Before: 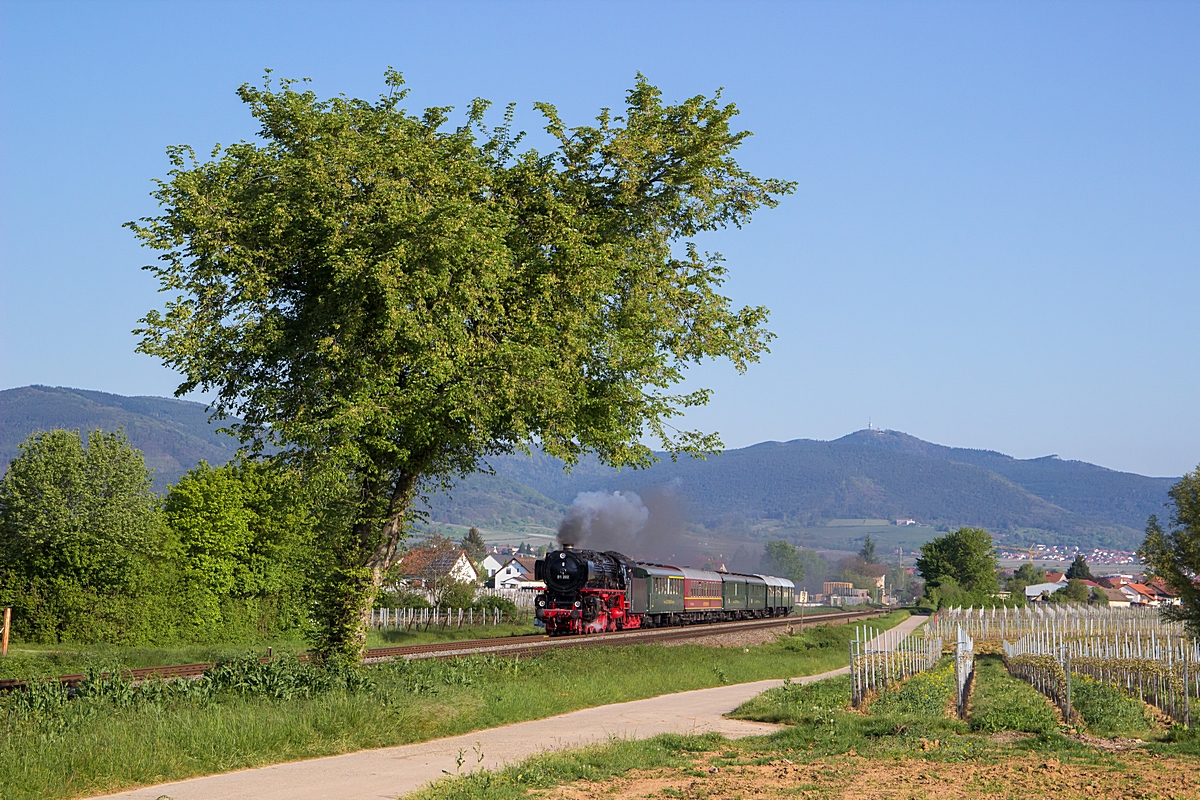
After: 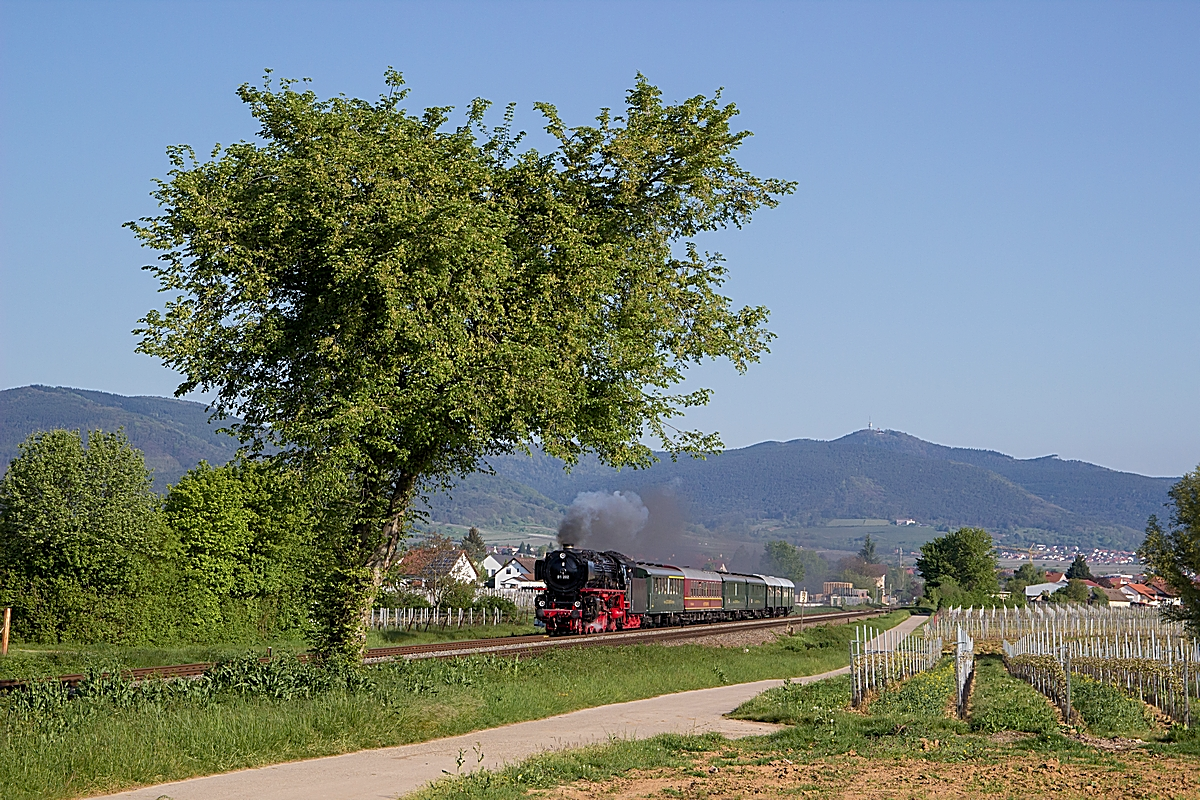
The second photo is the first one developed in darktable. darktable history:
sharpen: on, module defaults
color balance rgb: linear chroma grading › shadows -2.512%, linear chroma grading › highlights -14.879%, linear chroma grading › global chroma -9.8%, linear chroma grading › mid-tones -9.817%, perceptual saturation grading › global saturation 25.095%
exposure: black level correction 0.001, exposure -0.197 EV, compensate highlight preservation false
